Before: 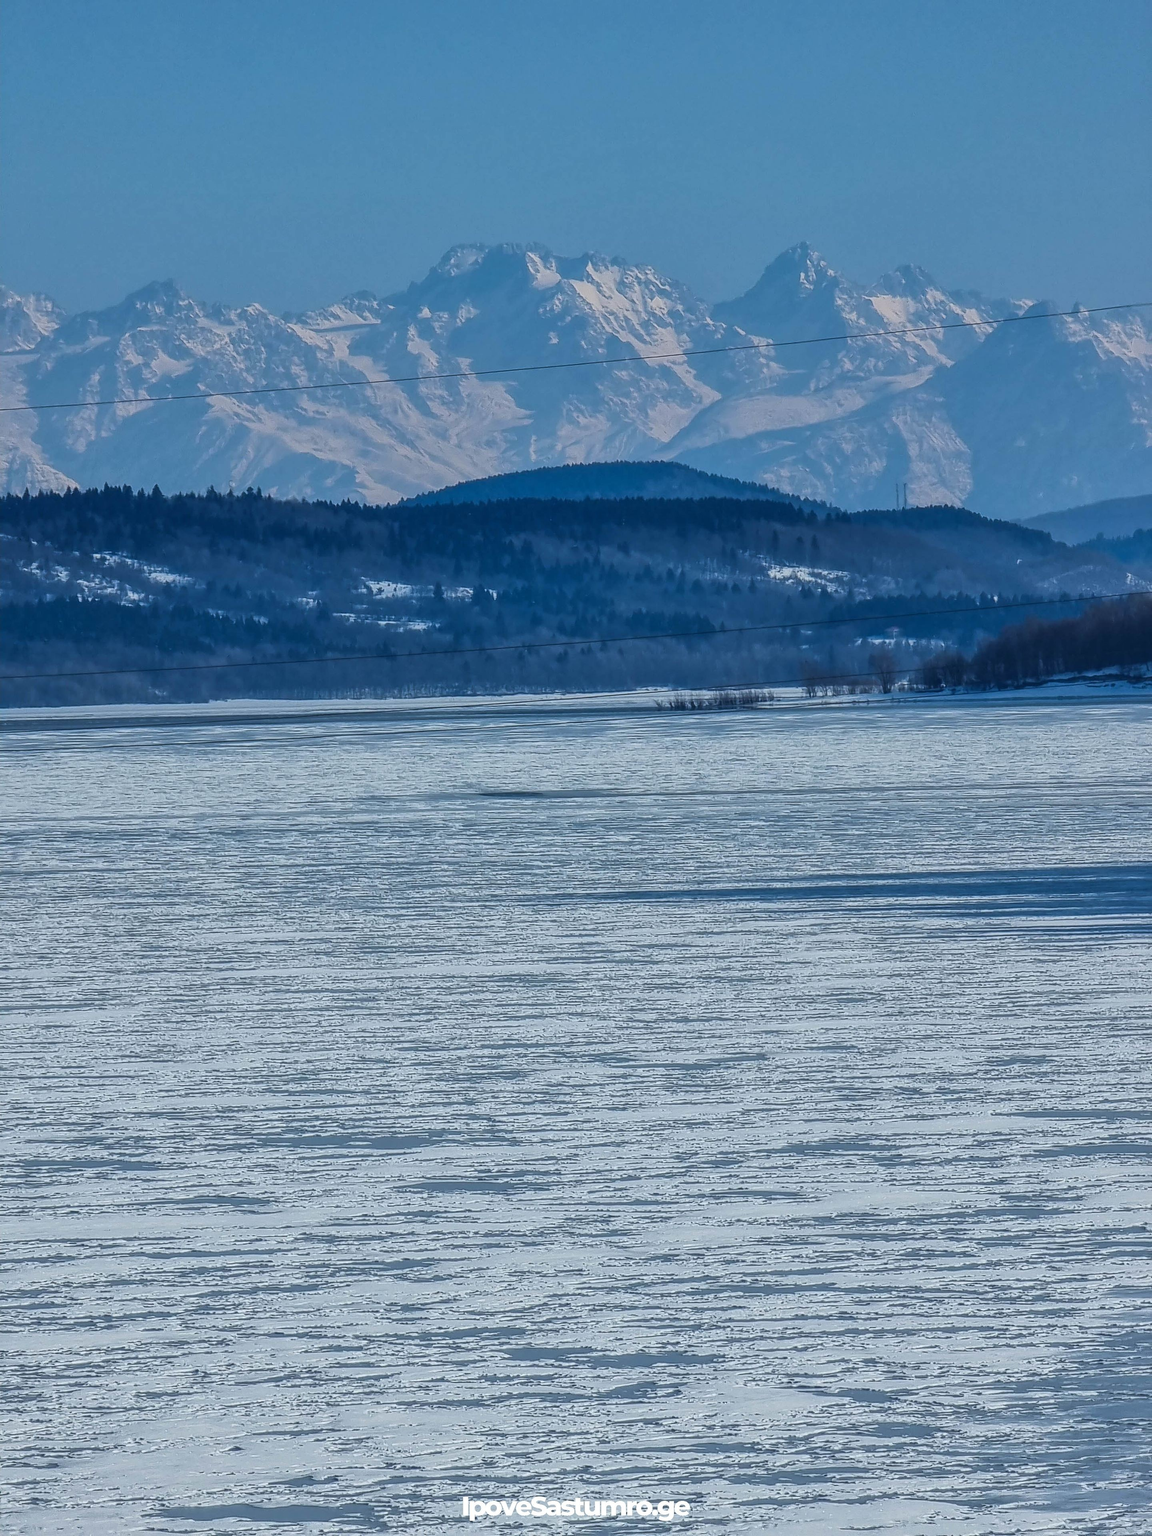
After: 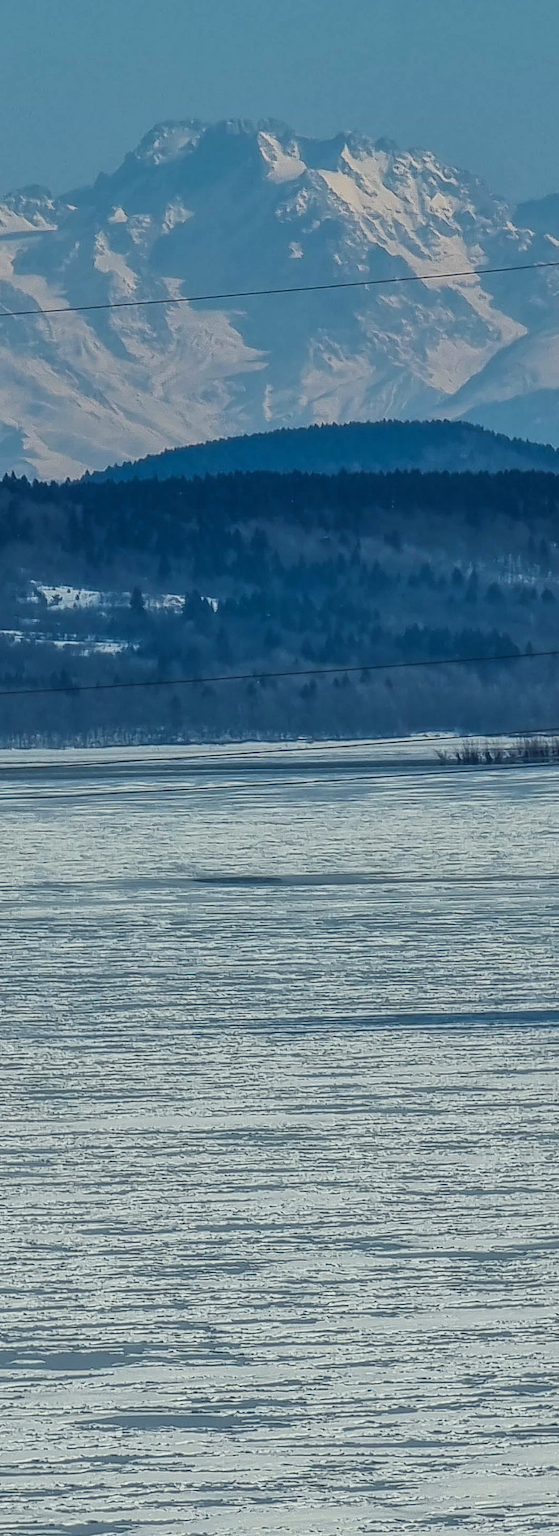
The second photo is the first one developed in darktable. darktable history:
crop and rotate: left 29.476%, top 10.214%, right 35.32%, bottom 17.333%
white balance: red 1.029, blue 0.92
